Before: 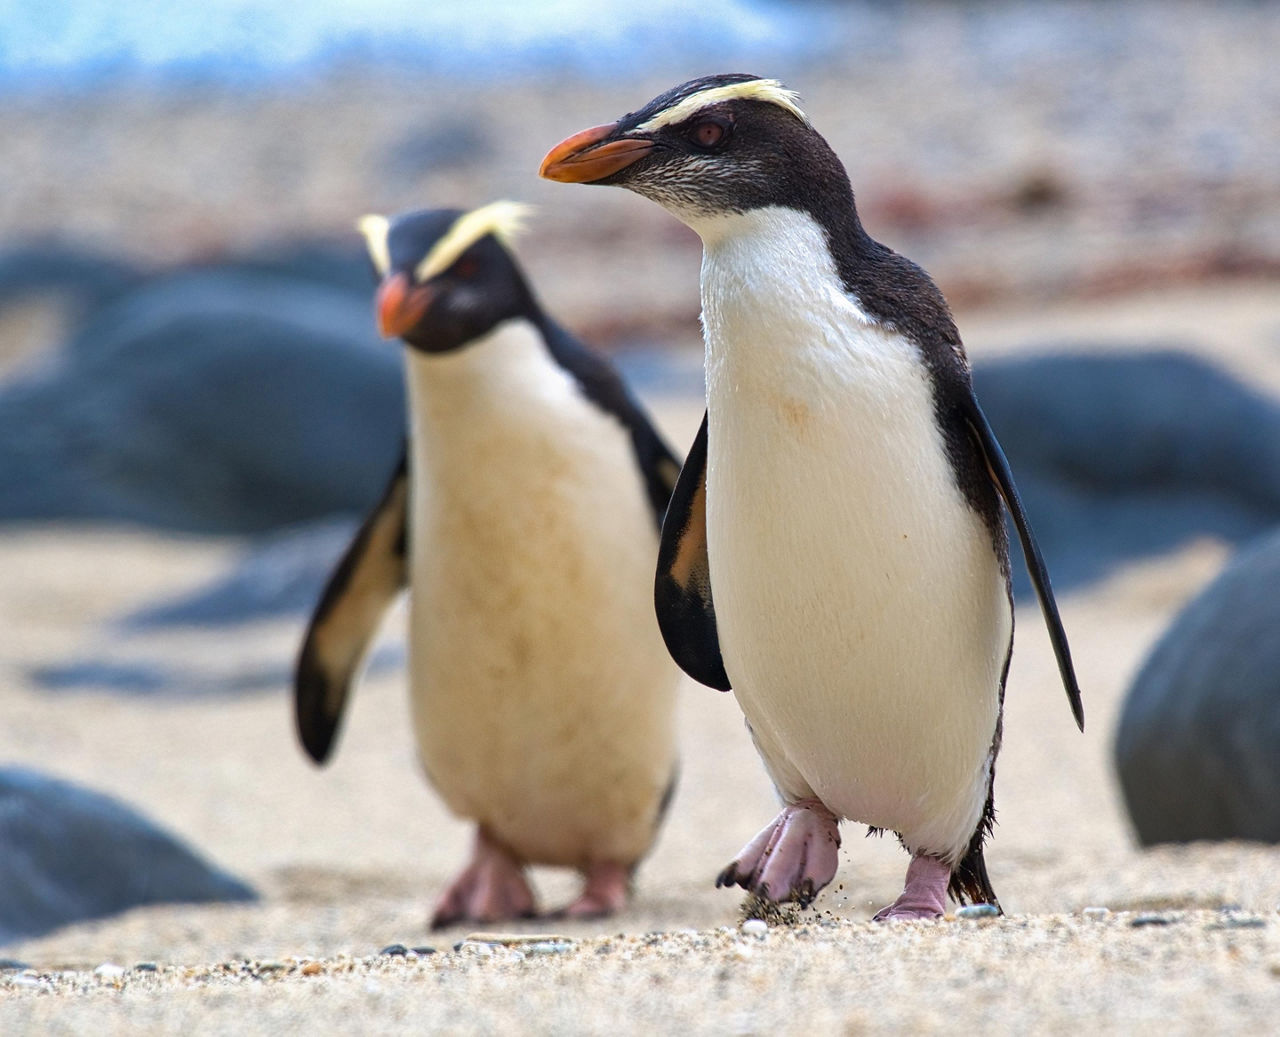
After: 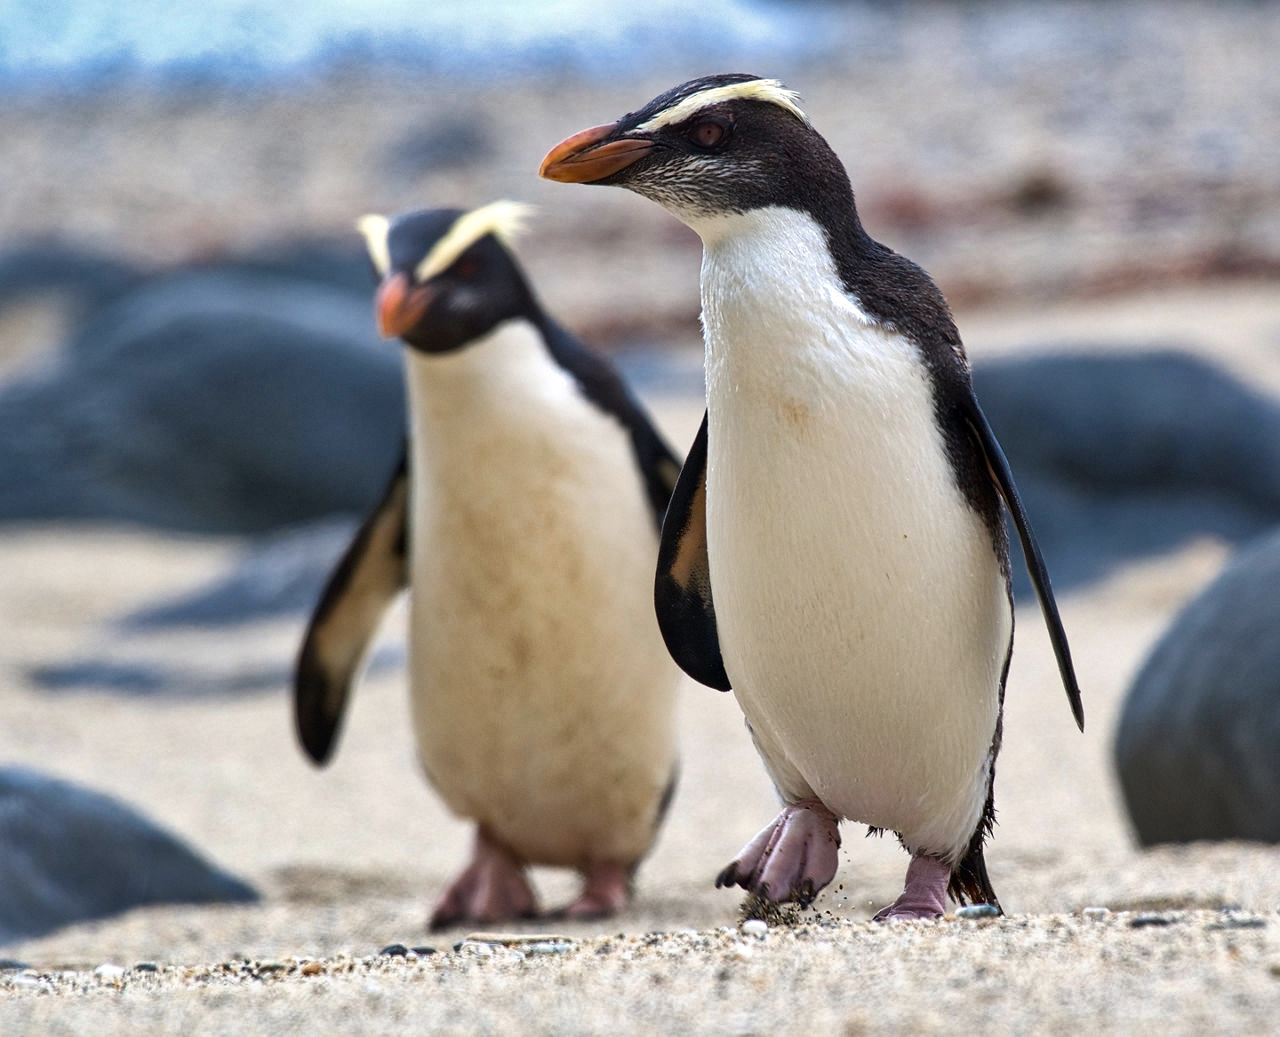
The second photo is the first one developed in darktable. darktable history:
contrast brightness saturation: contrast 0.106, saturation -0.165
local contrast: mode bilateral grid, contrast 20, coarseness 50, detail 119%, midtone range 0.2
shadows and highlights: shadows 22.3, highlights -48.77, soften with gaussian
